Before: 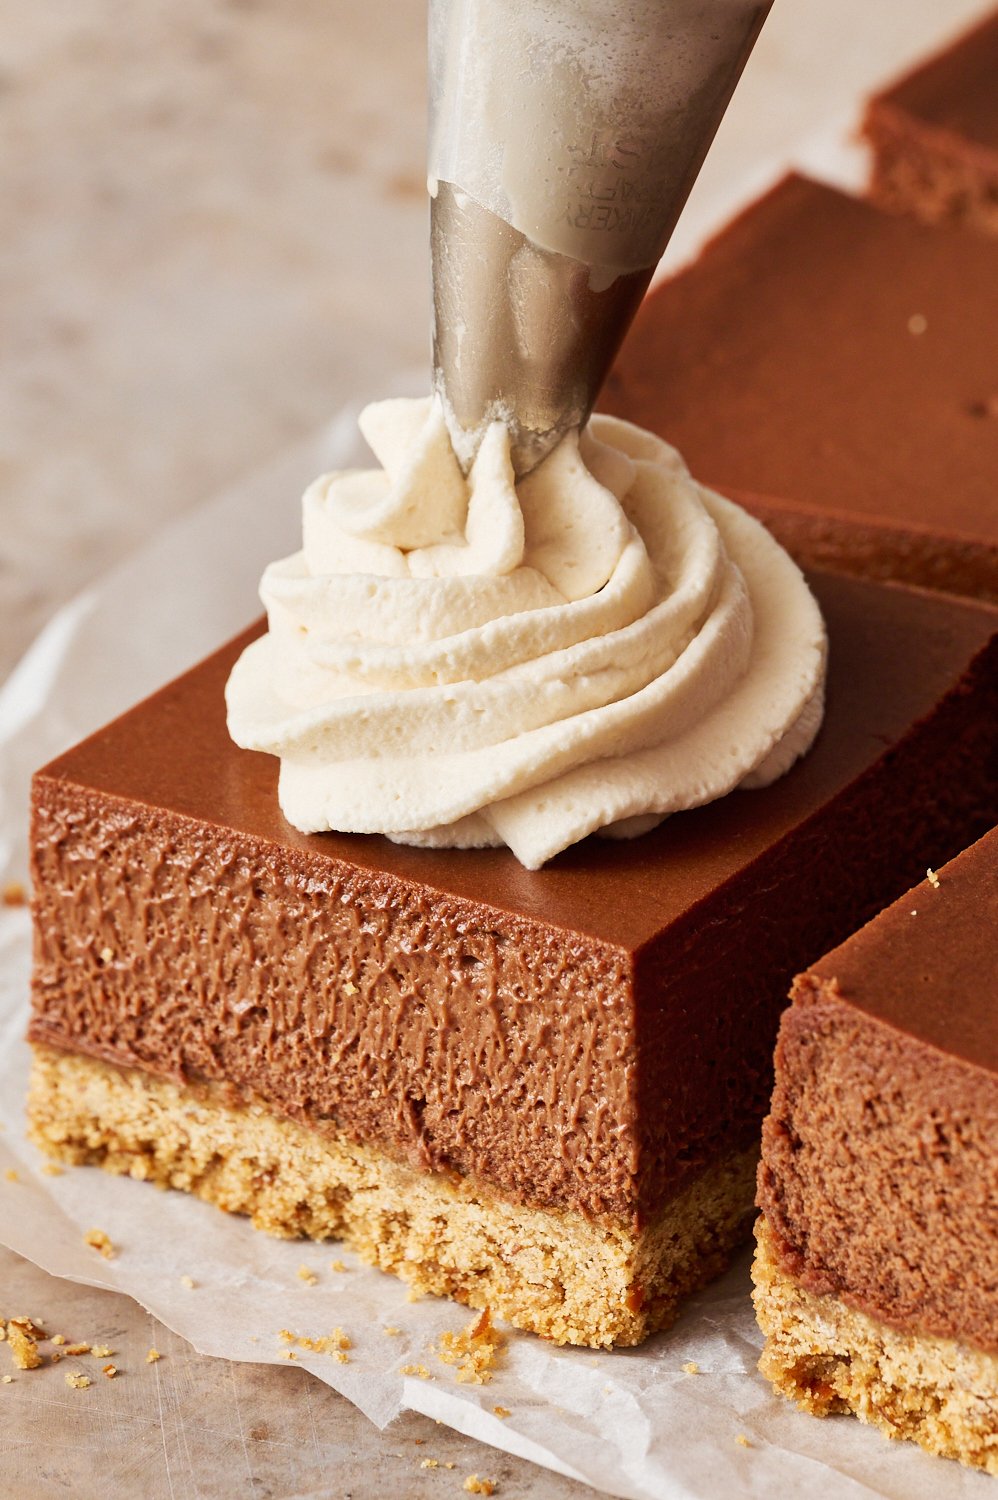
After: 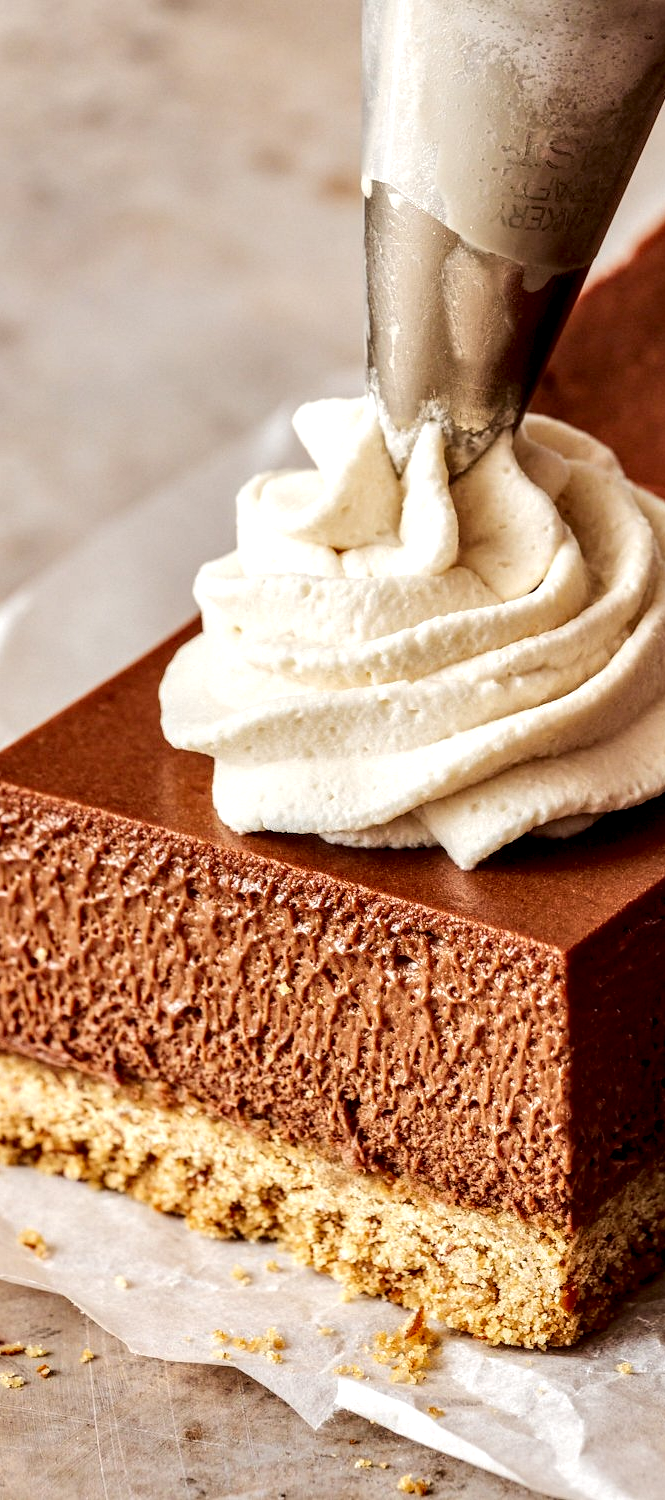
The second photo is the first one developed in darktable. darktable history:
base curve: curves: ch0 [(0, 0) (0.262, 0.32) (0.722, 0.705) (1, 1)]
local contrast: highlights 19%, detail 186%
crop and rotate: left 6.617%, right 26.717%
contrast equalizer: octaves 7, y [[0.6 ×6], [0.55 ×6], [0 ×6], [0 ×6], [0 ×6]], mix 0.15
